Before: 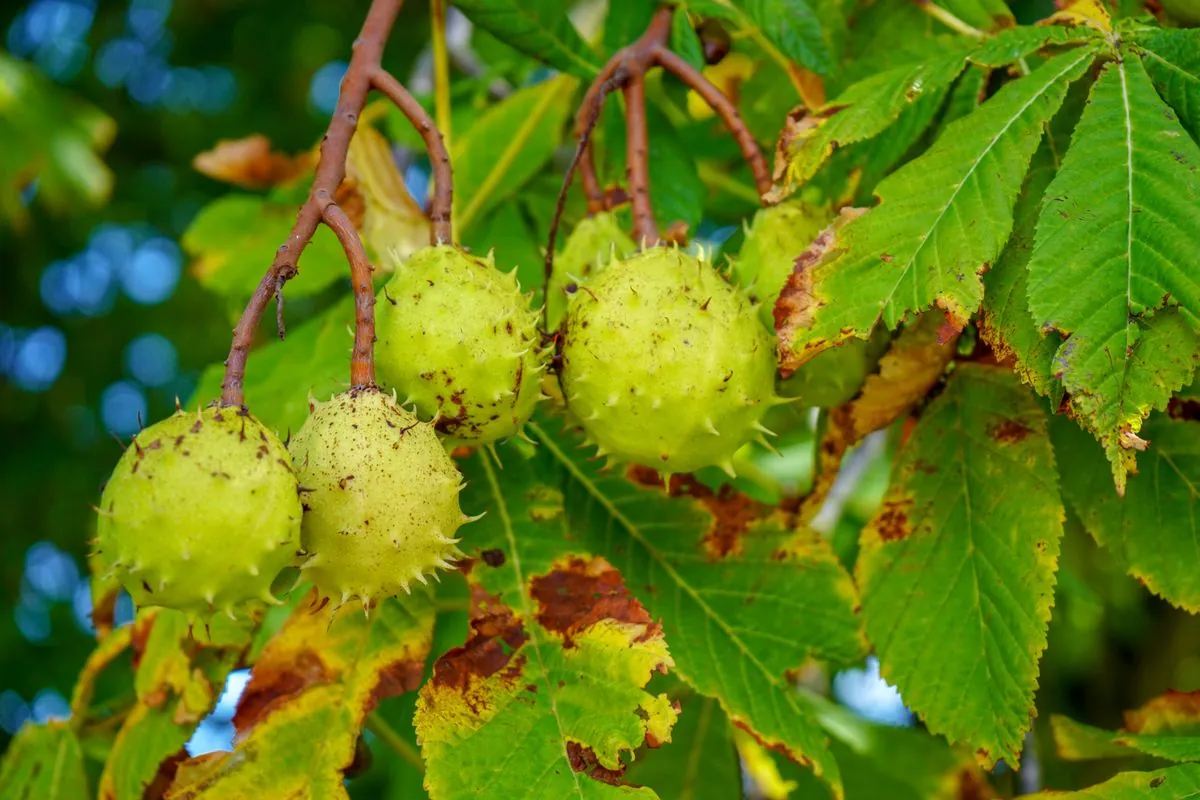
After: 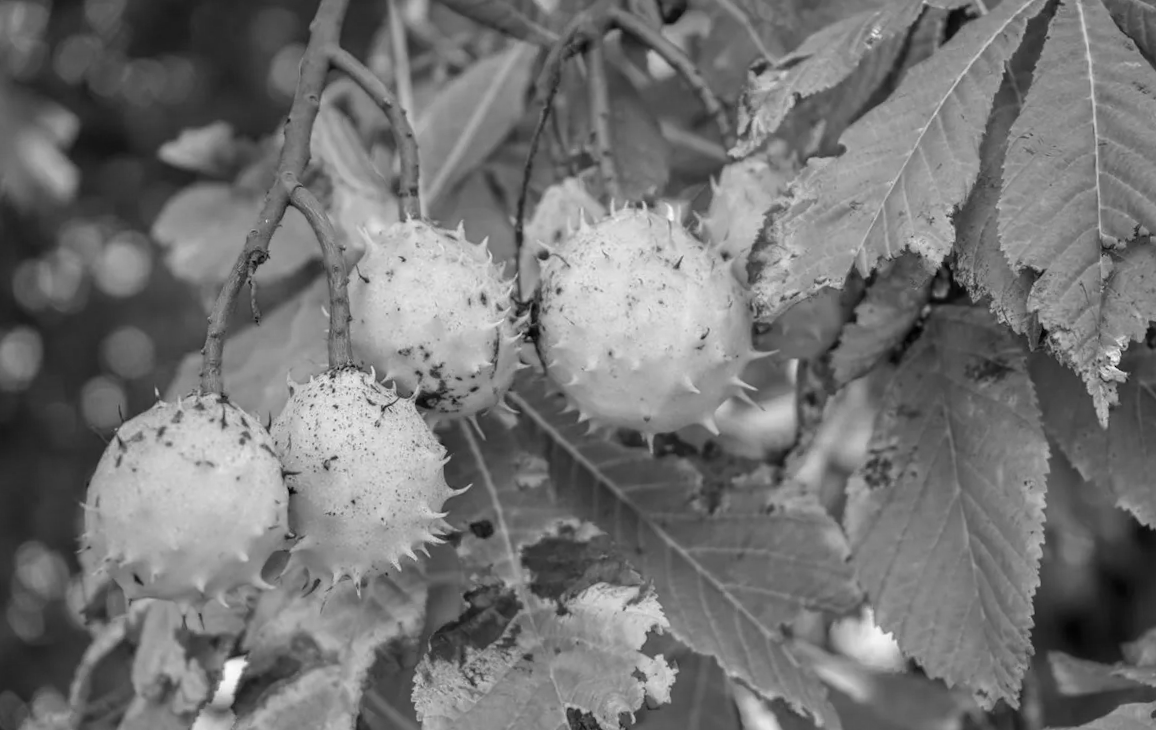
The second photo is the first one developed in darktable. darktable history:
rotate and perspective: rotation -3.52°, crop left 0.036, crop right 0.964, crop top 0.081, crop bottom 0.919
color zones: curves: ch1 [(0, -0.394) (0.143, -0.394) (0.286, -0.394) (0.429, -0.392) (0.571, -0.391) (0.714, -0.391) (0.857, -0.391) (1, -0.394)]
